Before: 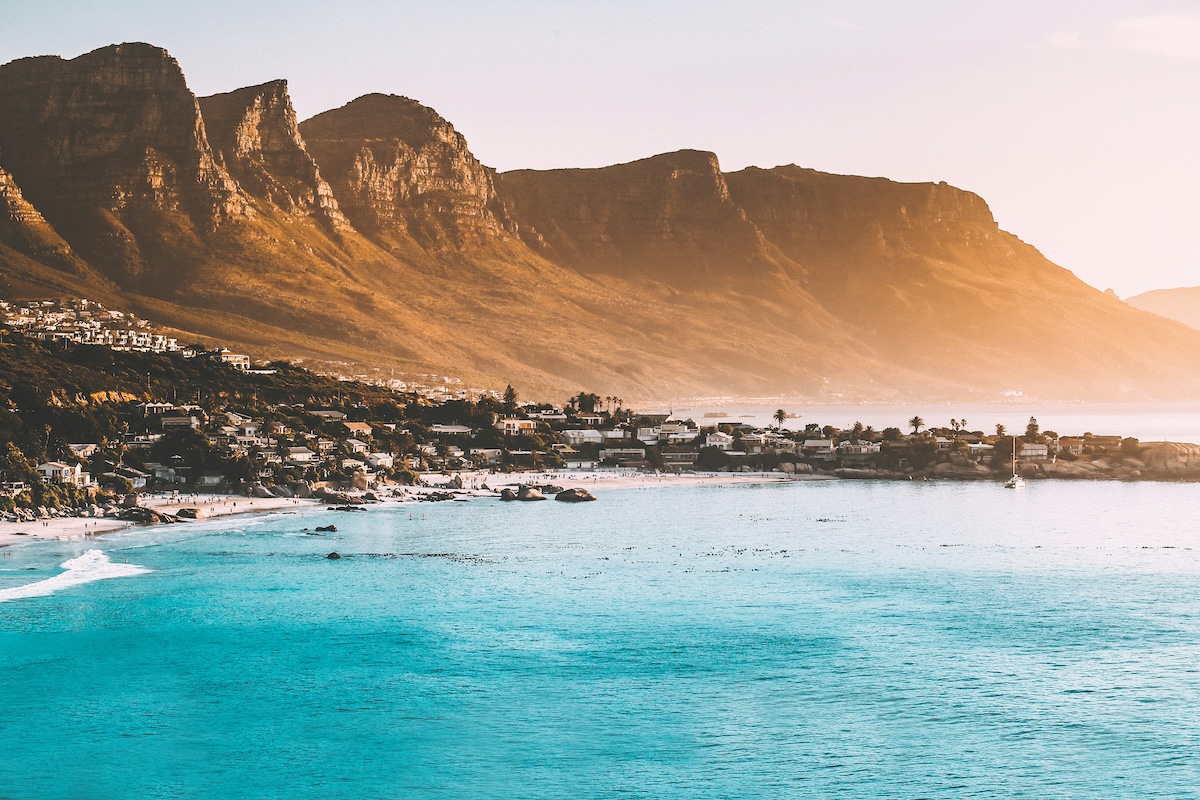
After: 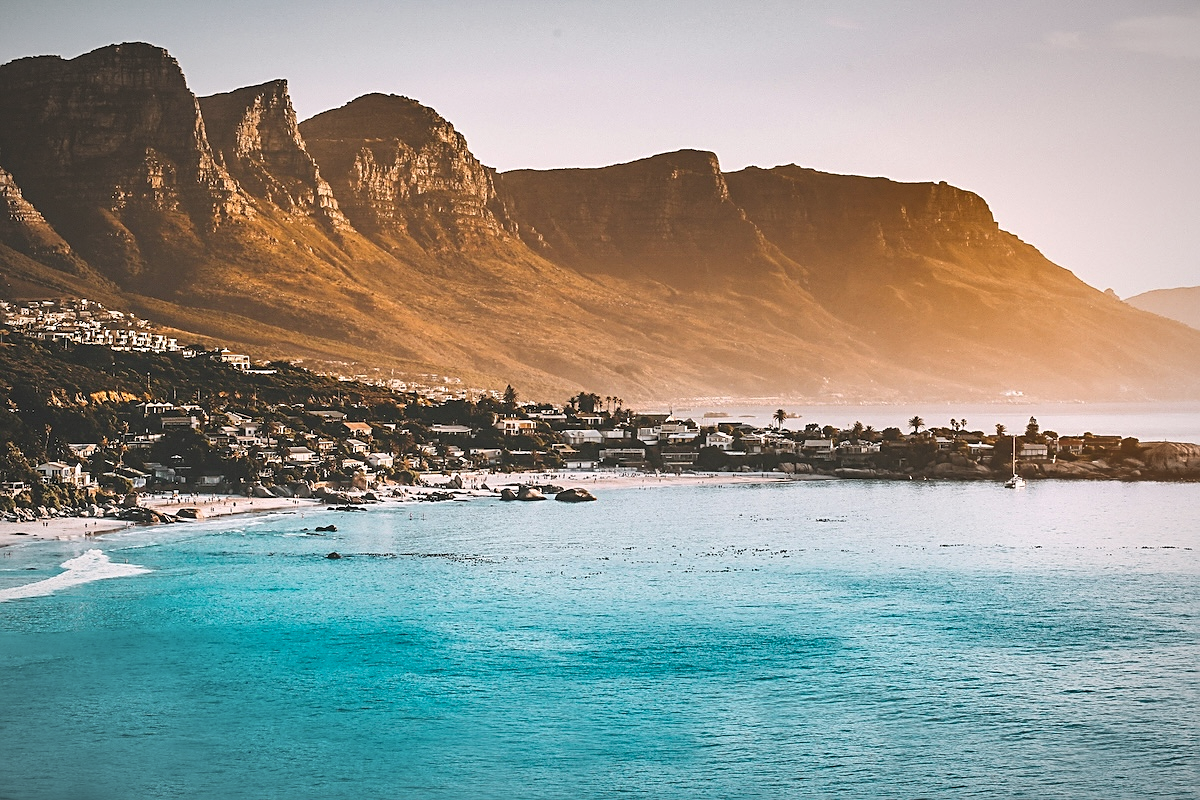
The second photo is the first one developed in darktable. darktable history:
vignetting: fall-off radius 69.75%, automatic ratio true, unbound false
sharpen: on, module defaults
shadows and highlights: low approximation 0.01, soften with gaussian
